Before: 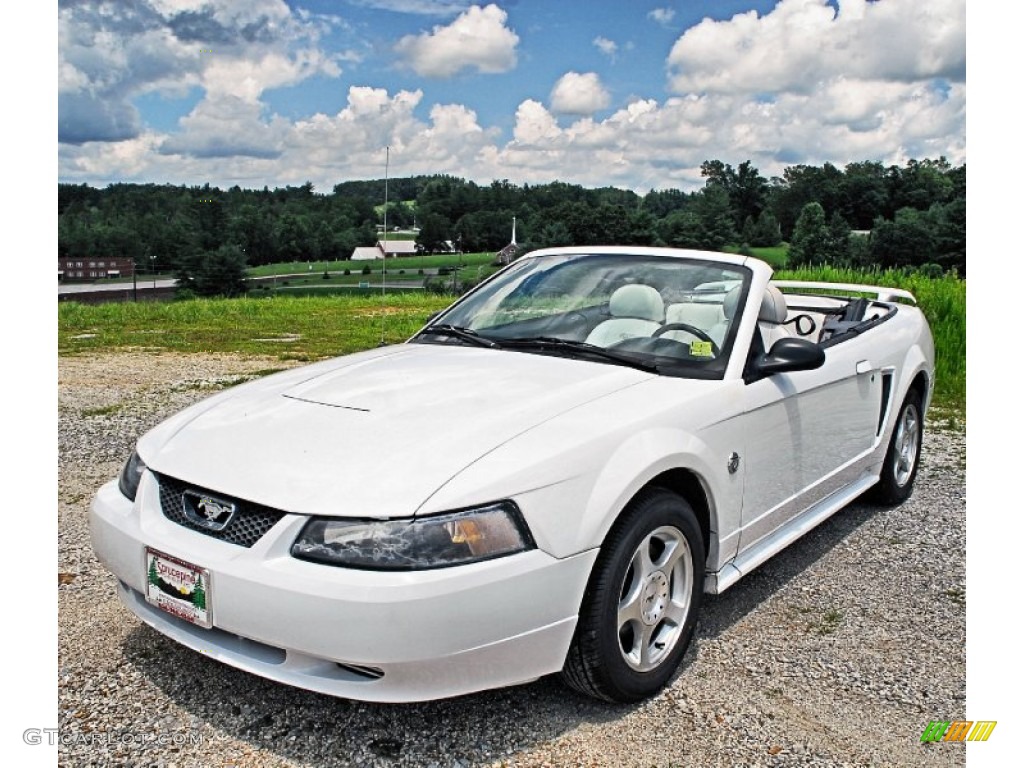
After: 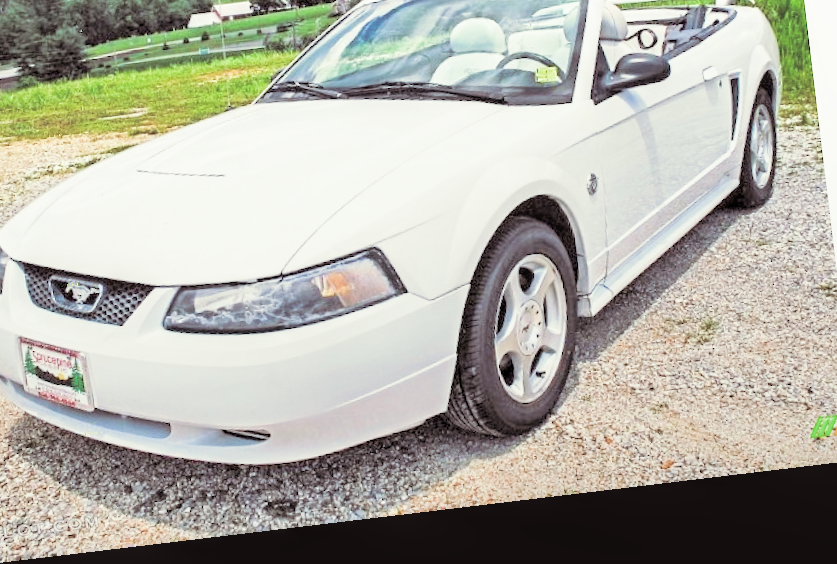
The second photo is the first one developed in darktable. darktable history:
local contrast: on, module defaults
filmic rgb: middle gray luminance 2.5%, black relative exposure -10 EV, white relative exposure 7 EV, threshold 6 EV, dynamic range scaling 10%, target black luminance 0%, hardness 3.19, latitude 44.39%, contrast 0.682, highlights saturation mix 5%, shadows ↔ highlights balance 13.63%, add noise in highlights 0, color science v3 (2019), use custom middle-gray values true, iterations of high-quality reconstruction 0, contrast in highlights soft, enable highlight reconstruction true
rotate and perspective: rotation -6.83°, automatic cropping off
split-toning: shadows › saturation 0.2
crop and rotate: left 17.299%, top 35.115%, right 7.015%, bottom 1.024%
tone equalizer: on, module defaults
